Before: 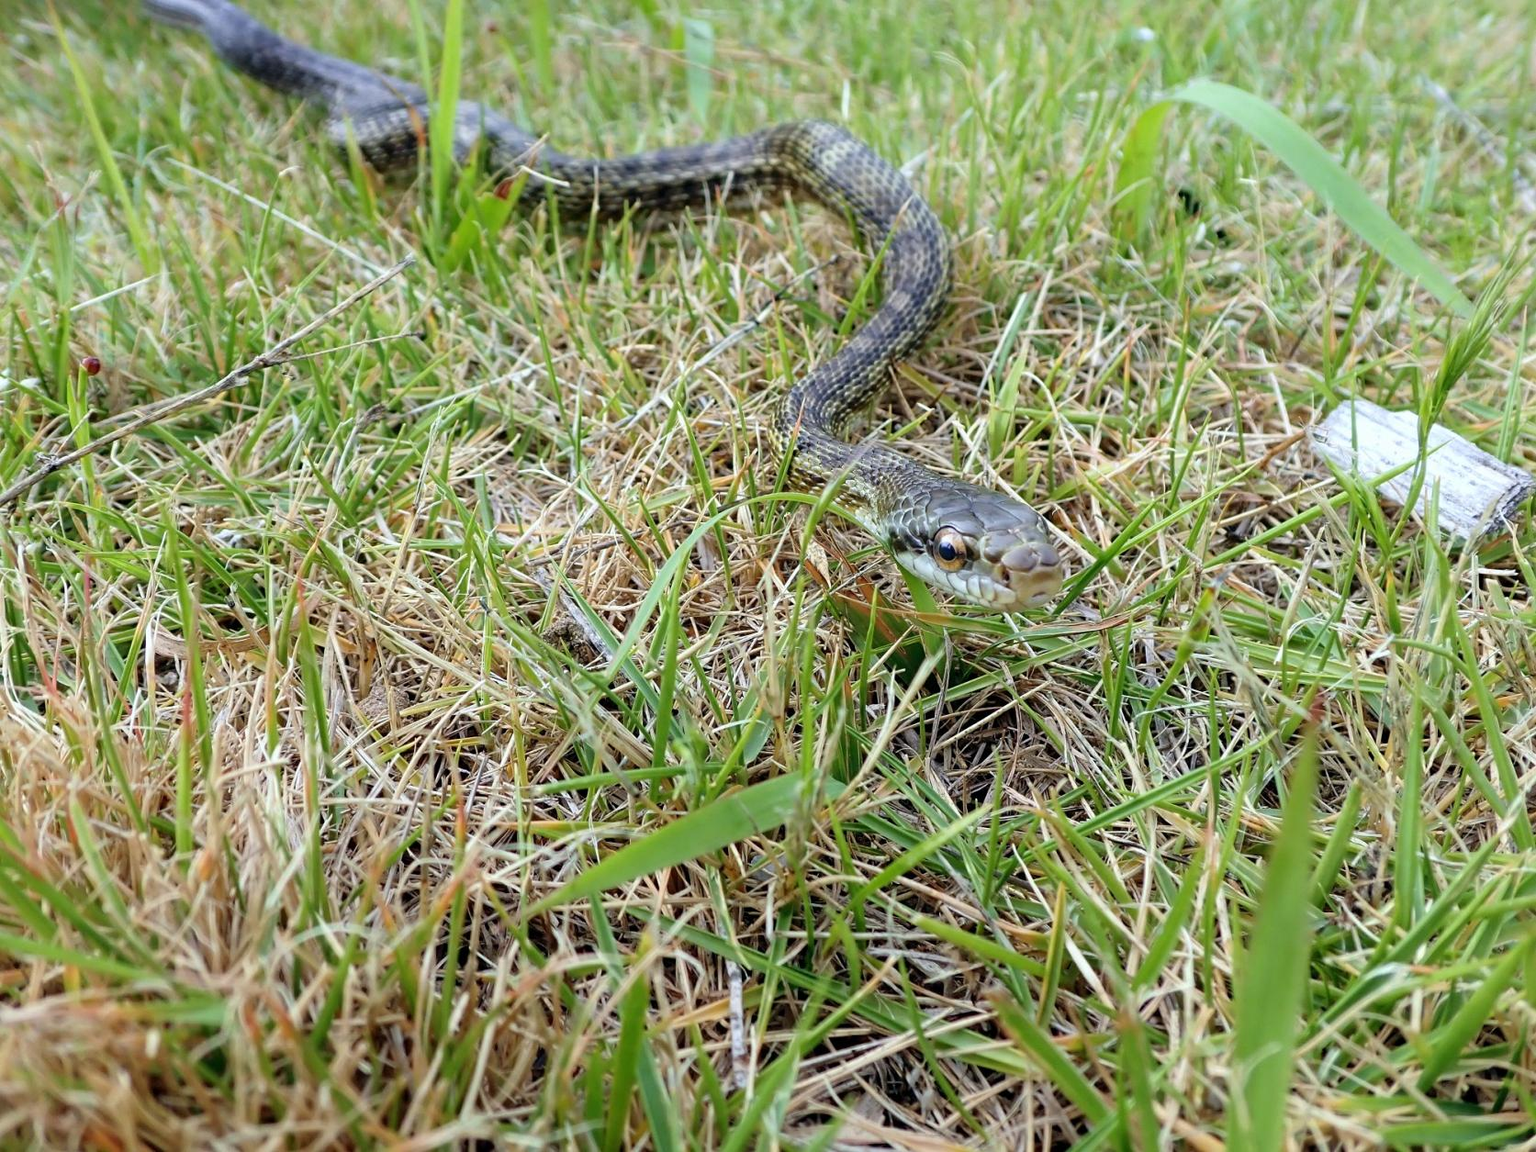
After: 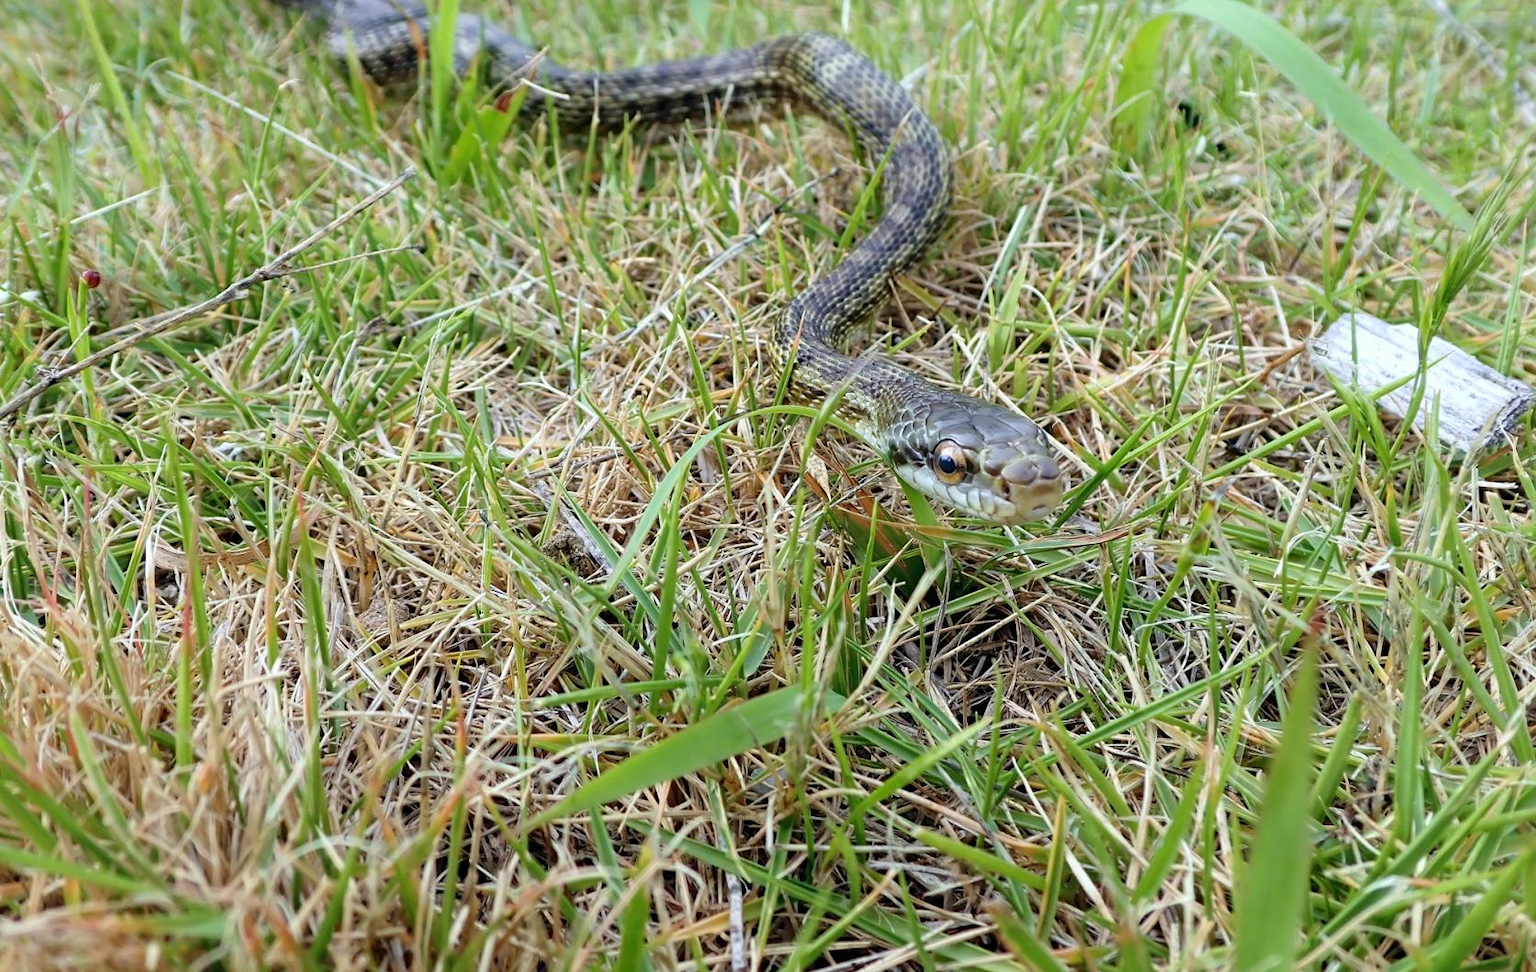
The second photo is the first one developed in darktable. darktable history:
crop: top 7.608%, bottom 7.97%
